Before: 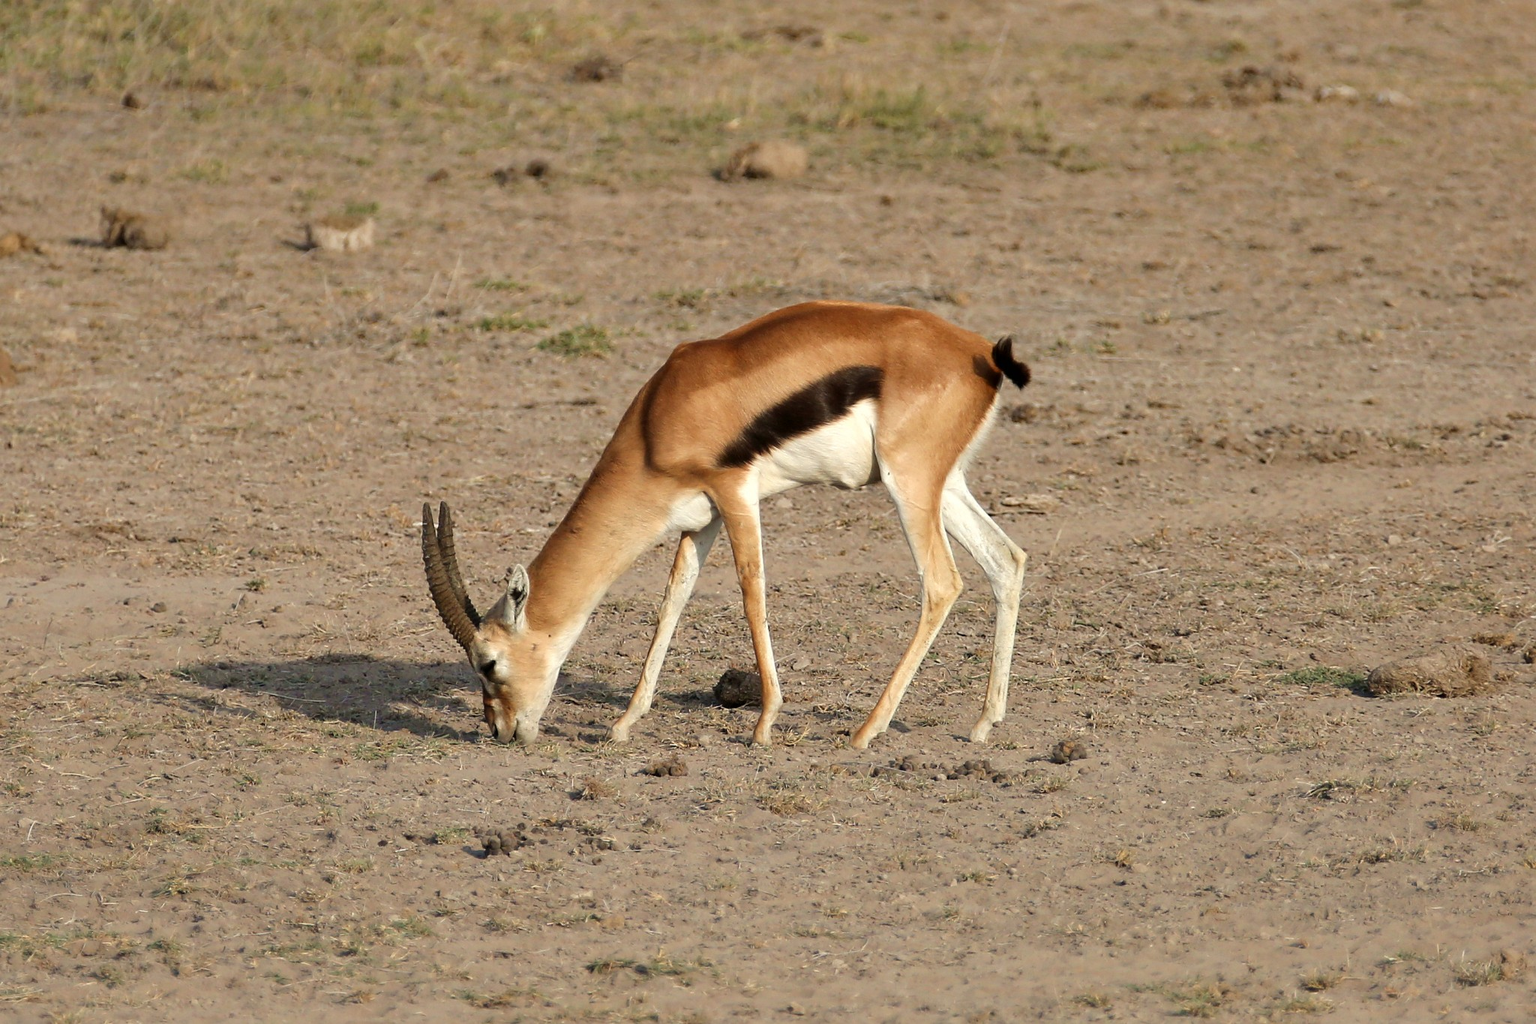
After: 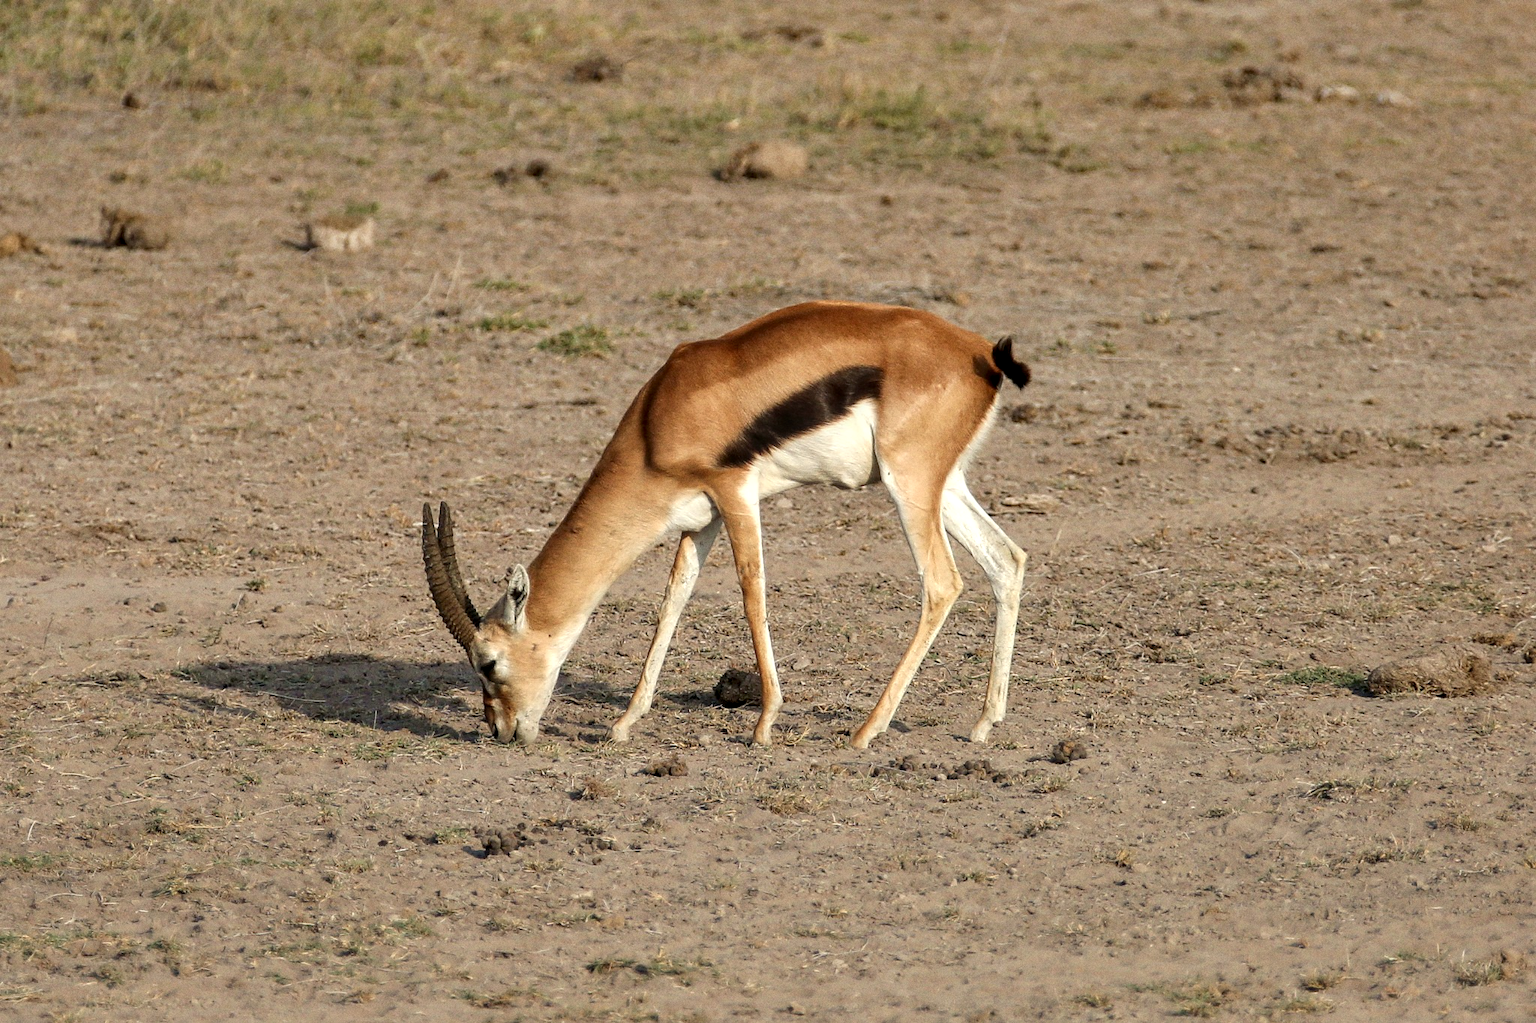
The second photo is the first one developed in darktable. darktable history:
local contrast: detail 130%
grain: on, module defaults
